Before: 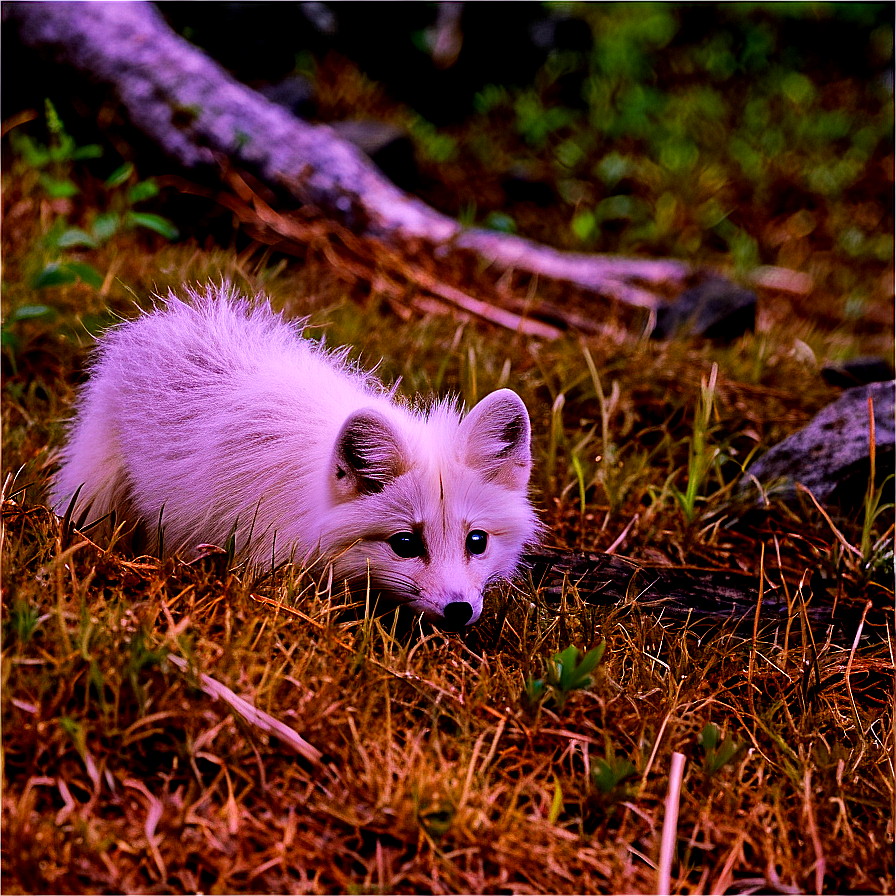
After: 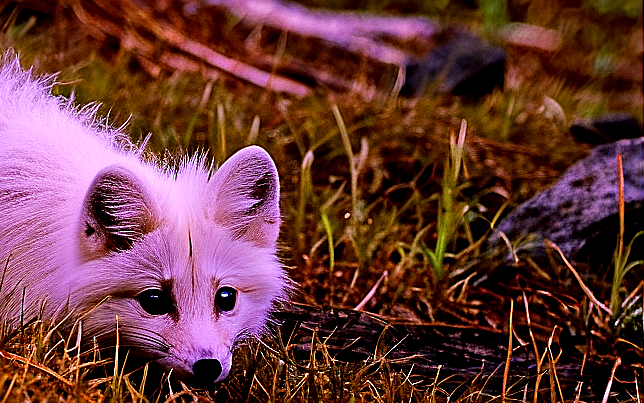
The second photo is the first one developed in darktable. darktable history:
crop and rotate: left 28.064%, top 27.212%, bottom 27.774%
sharpen: on, module defaults
